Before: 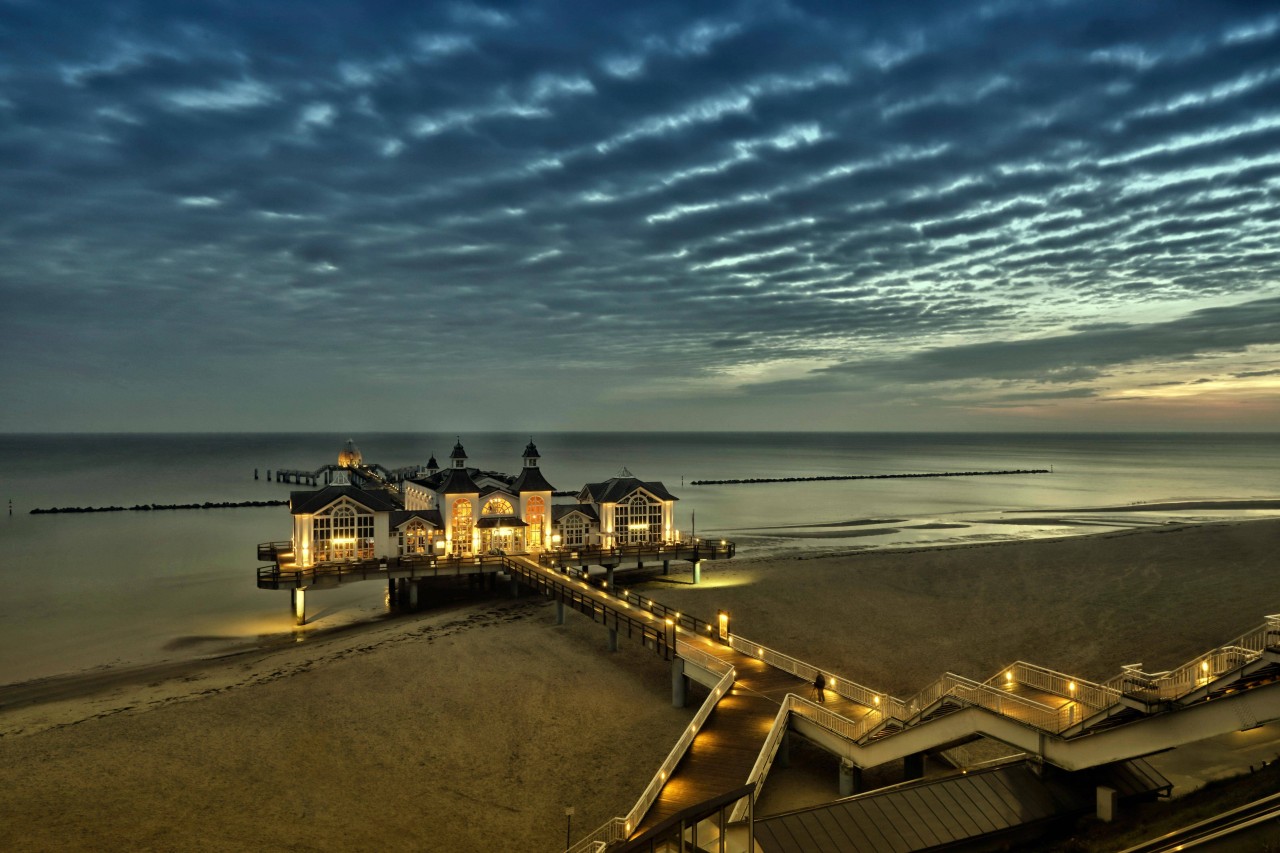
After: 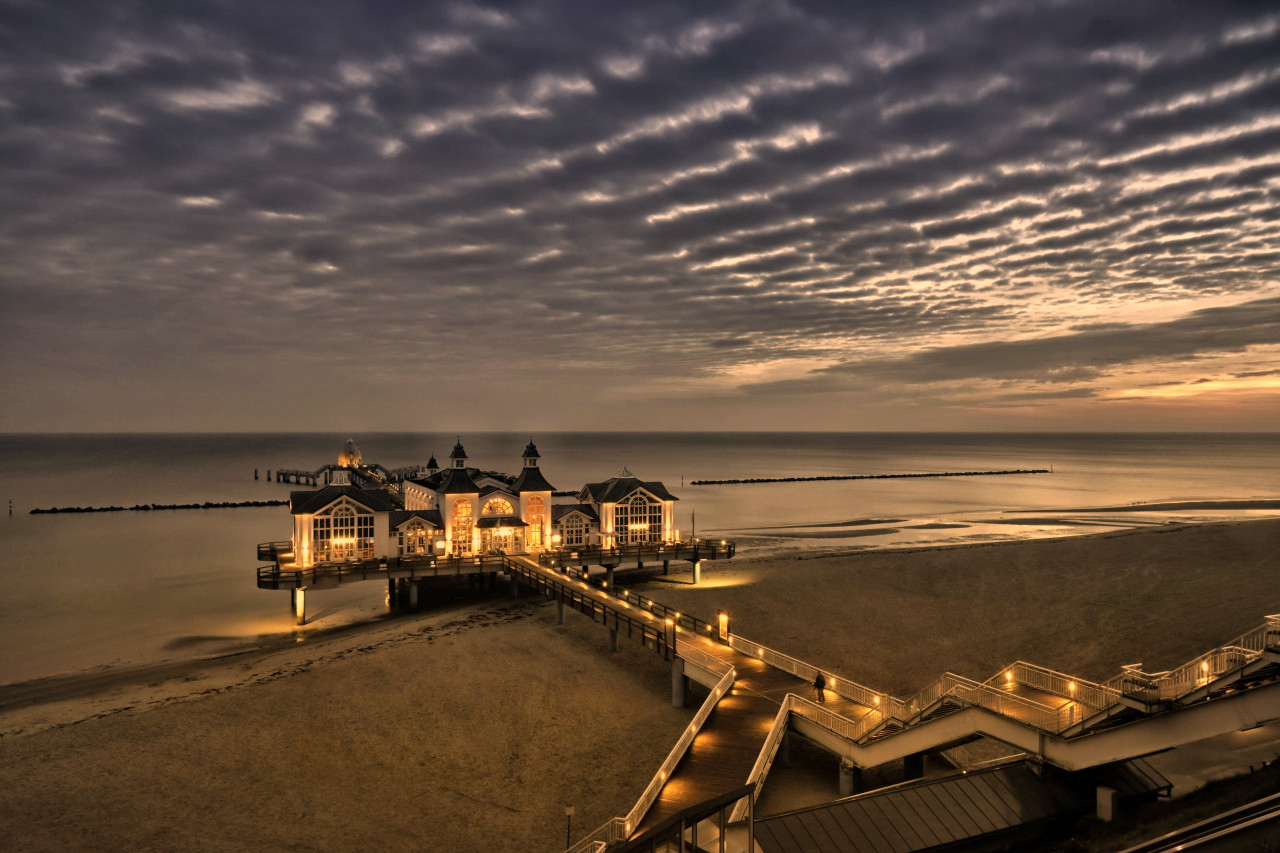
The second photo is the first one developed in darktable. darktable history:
color correction: highlights a* 39.44, highlights b* 39.56, saturation 0.69
vignetting: fall-off start 99.06%, fall-off radius 100.69%, width/height ratio 1.426, unbound false
